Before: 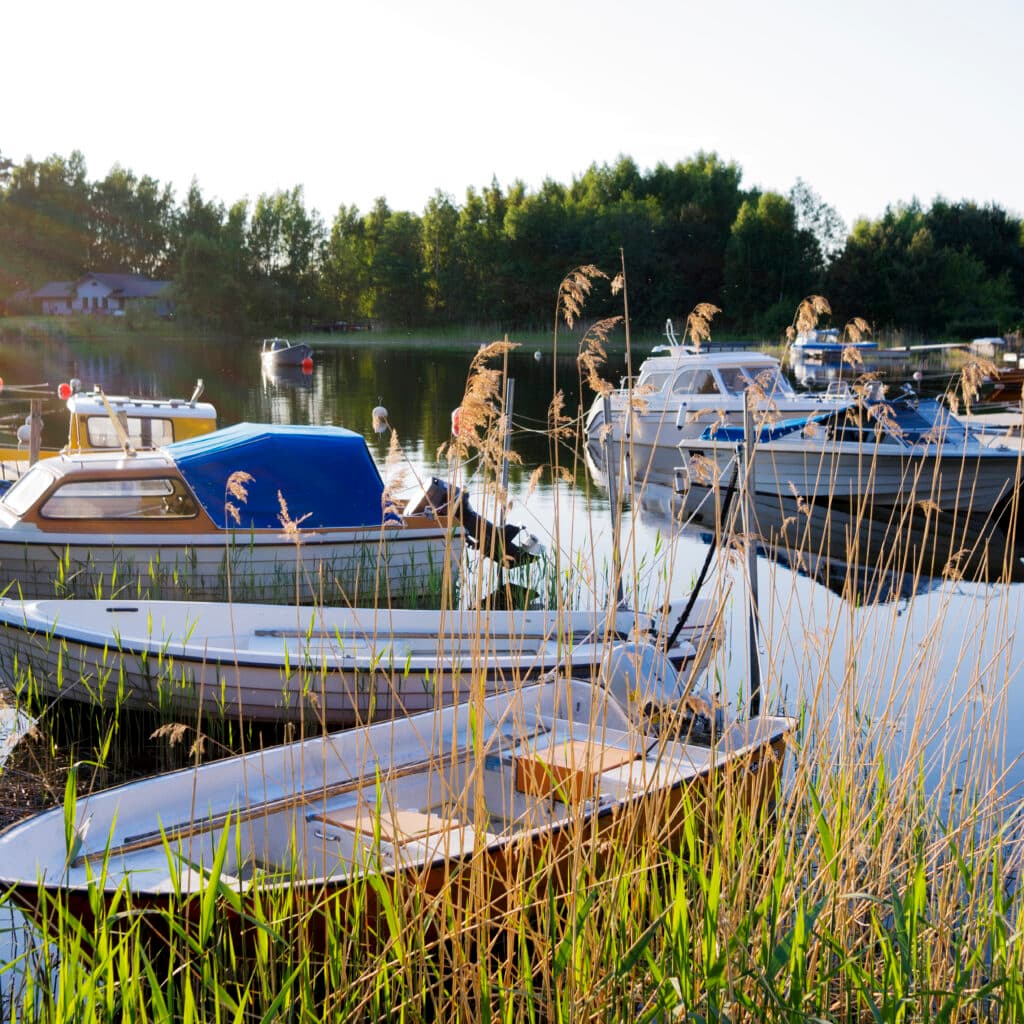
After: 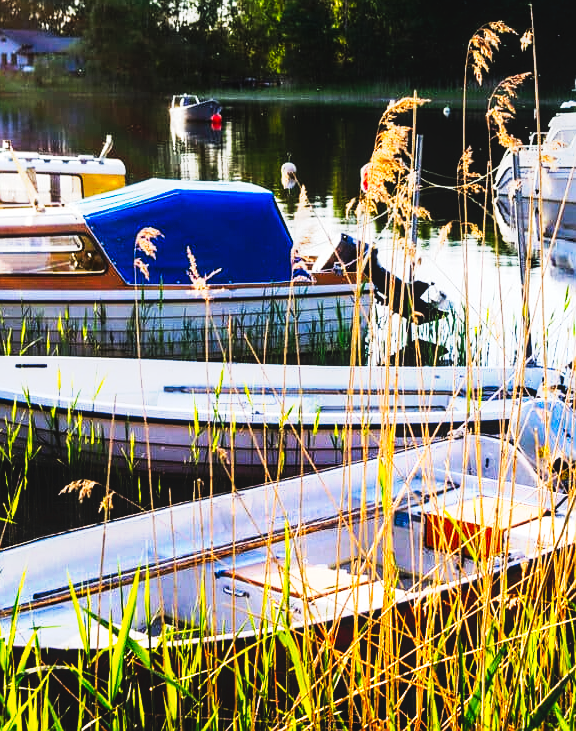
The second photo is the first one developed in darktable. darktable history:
exposure: black level correction 0.001, exposure 0.5 EV, compensate exposure bias true, compensate highlight preservation false
crop: left 8.966%, top 23.852%, right 34.699%, bottom 4.703%
tone equalizer: -8 EV -0.417 EV, -7 EV -0.389 EV, -6 EV -0.333 EV, -5 EV -0.222 EV, -3 EV 0.222 EV, -2 EV 0.333 EV, -1 EV 0.389 EV, +0 EV 0.417 EV, edges refinement/feathering 500, mask exposure compensation -1.57 EV, preserve details no
tone curve: curves: ch0 [(0, 0) (0.003, 0.007) (0.011, 0.009) (0.025, 0.01) (0.044, 0.012) (0.069, 0.013) (0.1, 0.014) (0.136, 0.021) (0.177, 0.038) (0.224, 0.06) (0.277, 0.099) (0.335, 0.16) (0.399, 0.227) (0.468, 0.329) (0.543, 0.45) (0.623, 0.594) (0.709, 0.756) (0.801, 0.868) (0.898, 0.971) (1, 1)], preserve colors none
local contrast: detail 110%
sharpen: radius 0.969, amount 0.604
